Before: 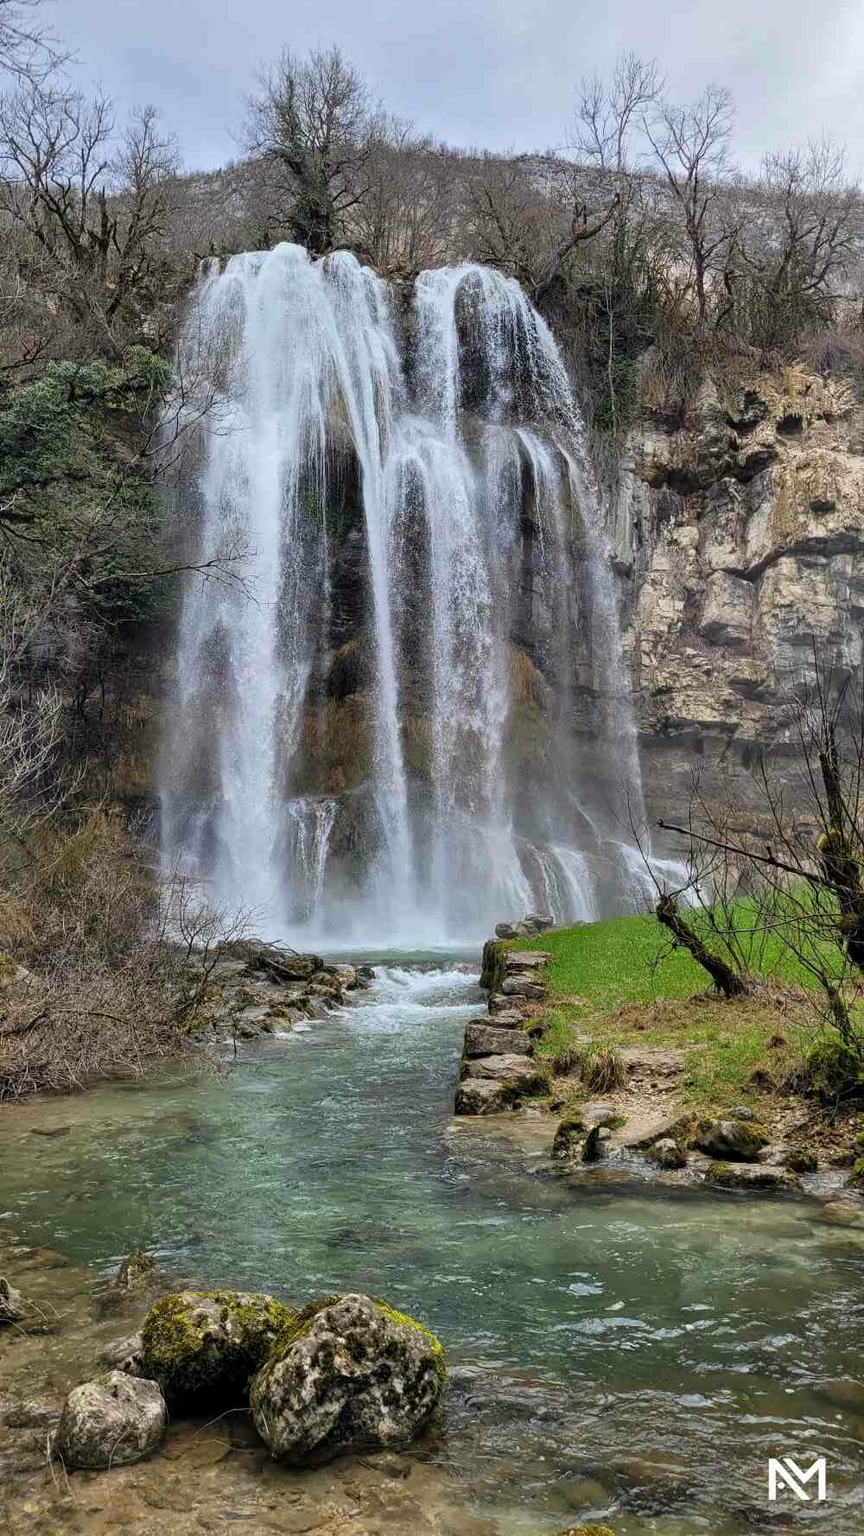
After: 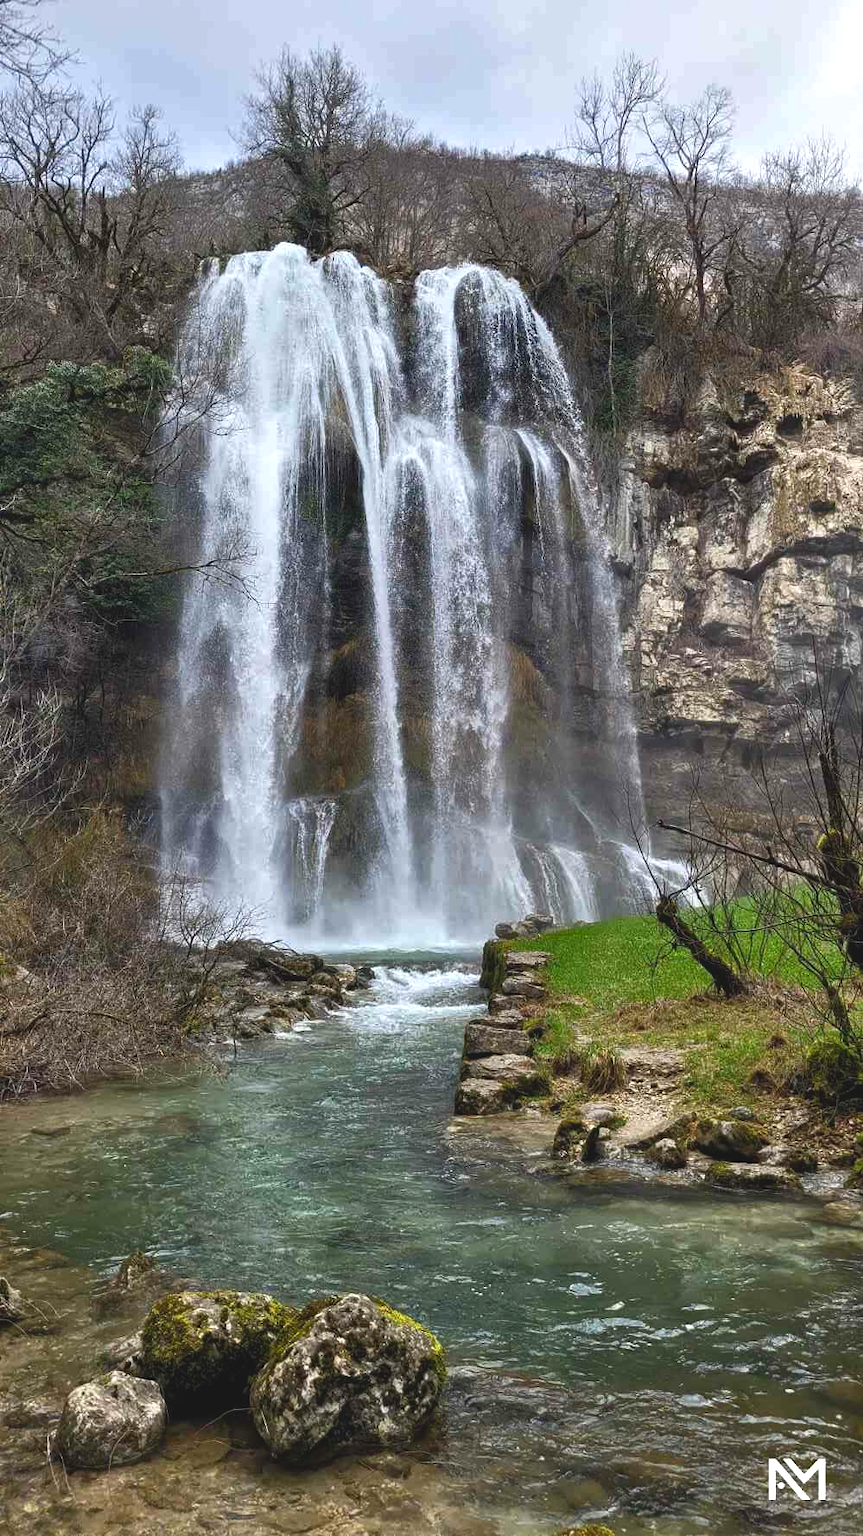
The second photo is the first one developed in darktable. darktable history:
tone curve: curves: ch0 [(0, 0.081) (0.483, 0.453) (0.881, 0.992)], color space Lab, independent channels, preserve colors none
